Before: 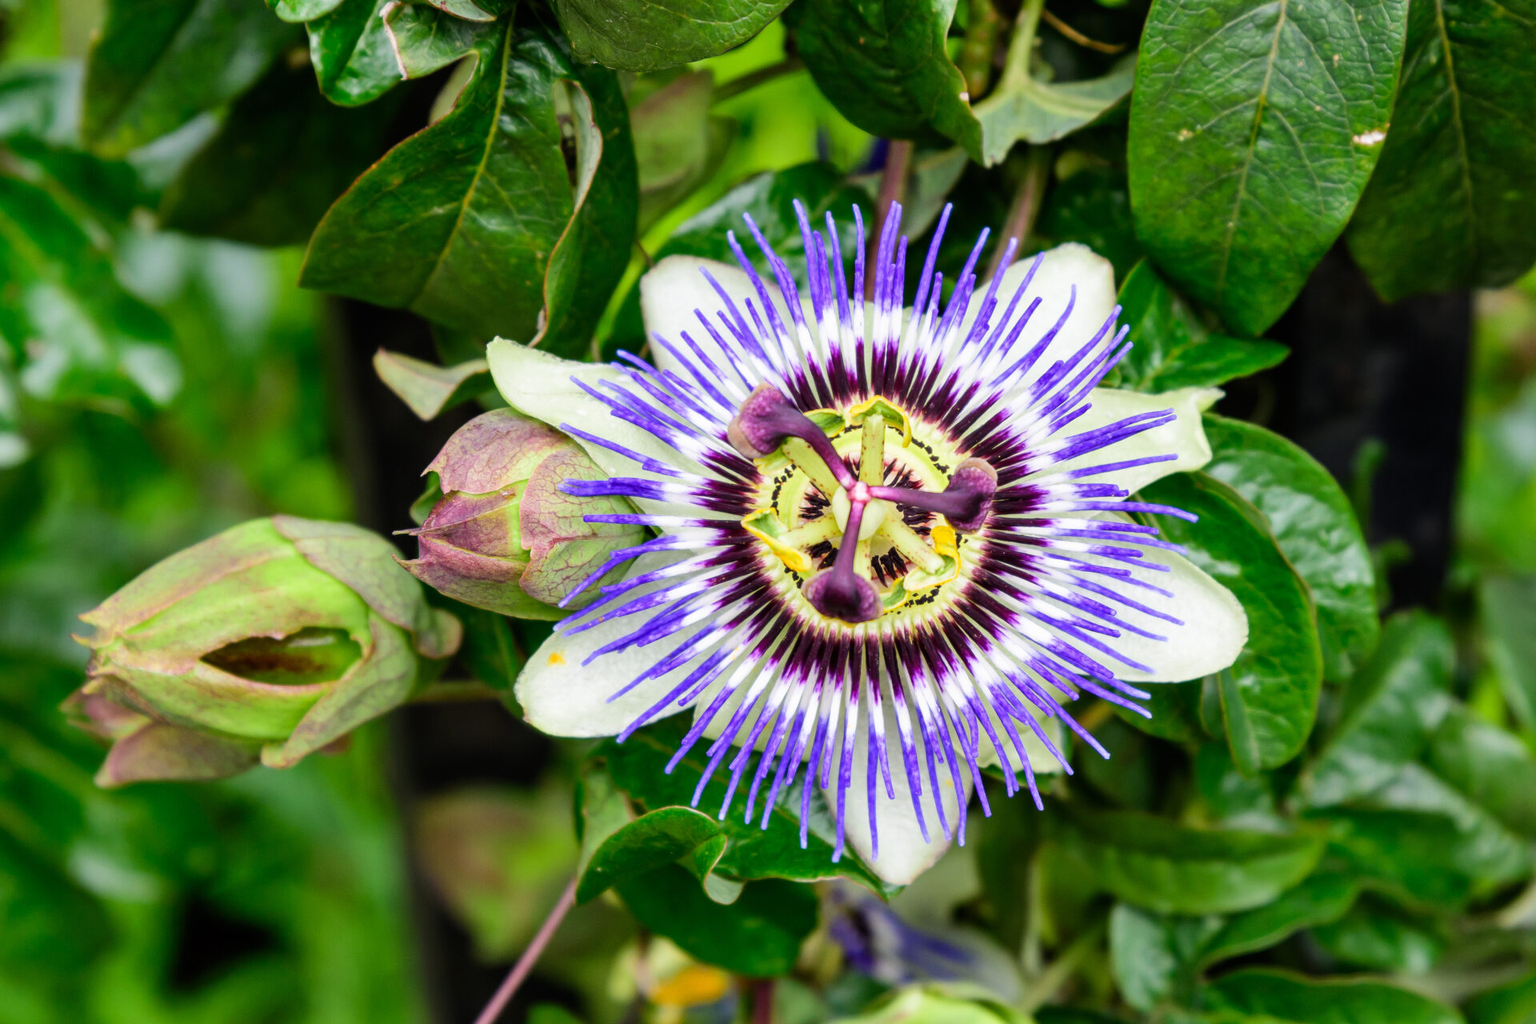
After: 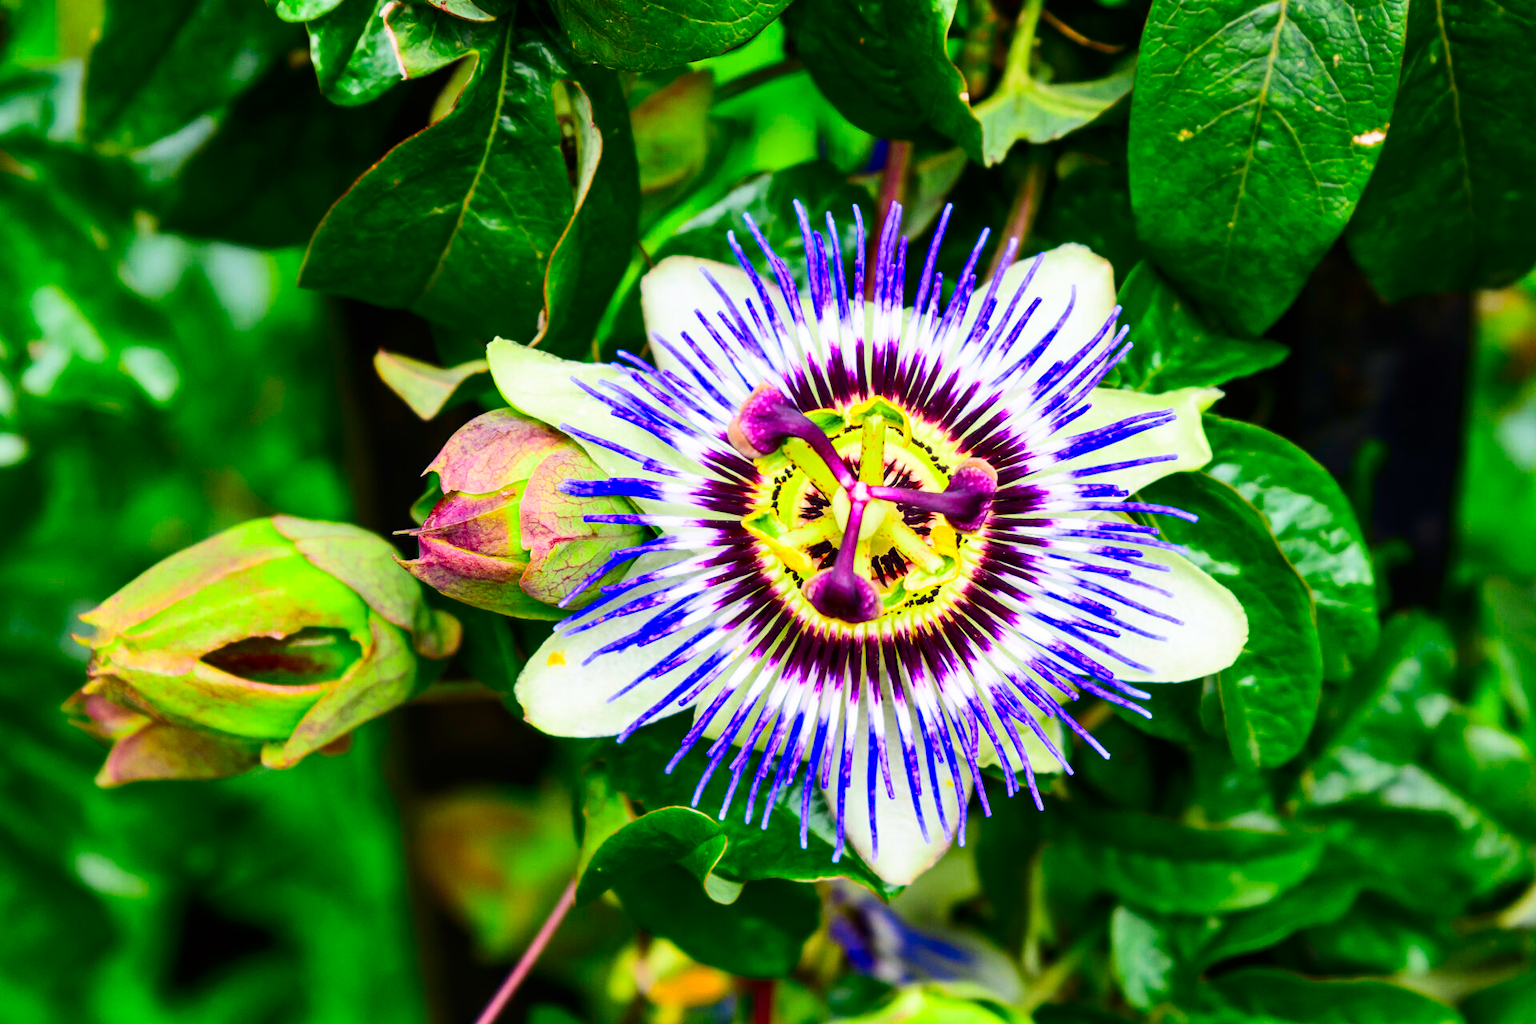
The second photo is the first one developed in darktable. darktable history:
contrast brightness saturation: contrast 0.258, brightness 0.017, saturation 0.871
